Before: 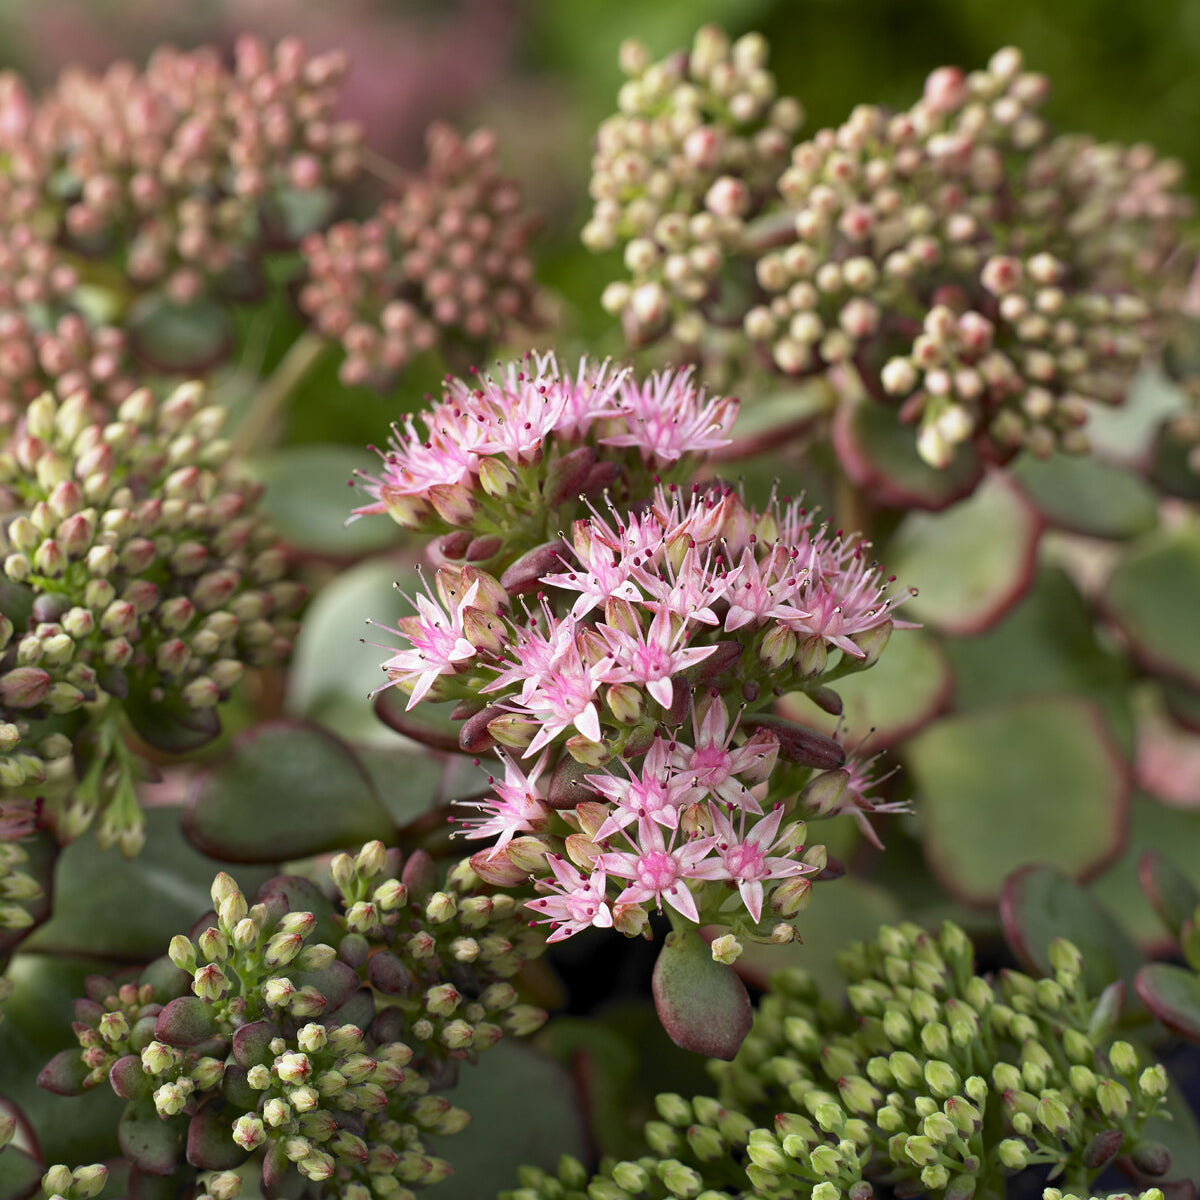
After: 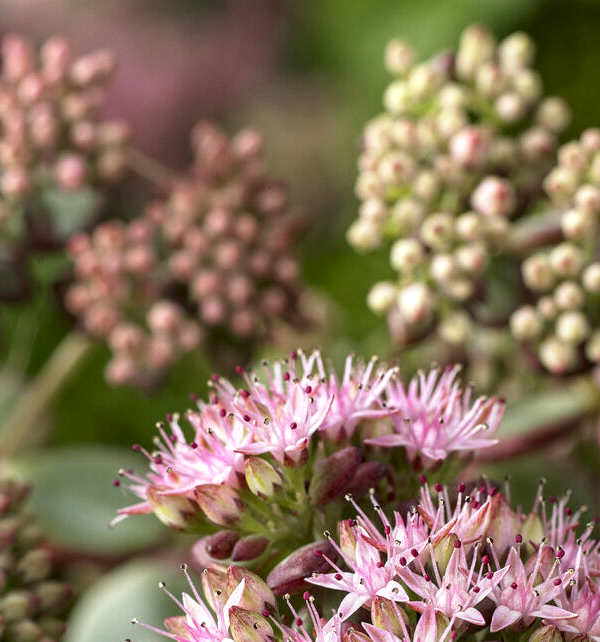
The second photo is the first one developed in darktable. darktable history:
local contrast: highlights 40%, shadows 60%, detail 136%, midtone range 0.514
crop: left 19.556%, right 30.401%, bottom 46.458%
